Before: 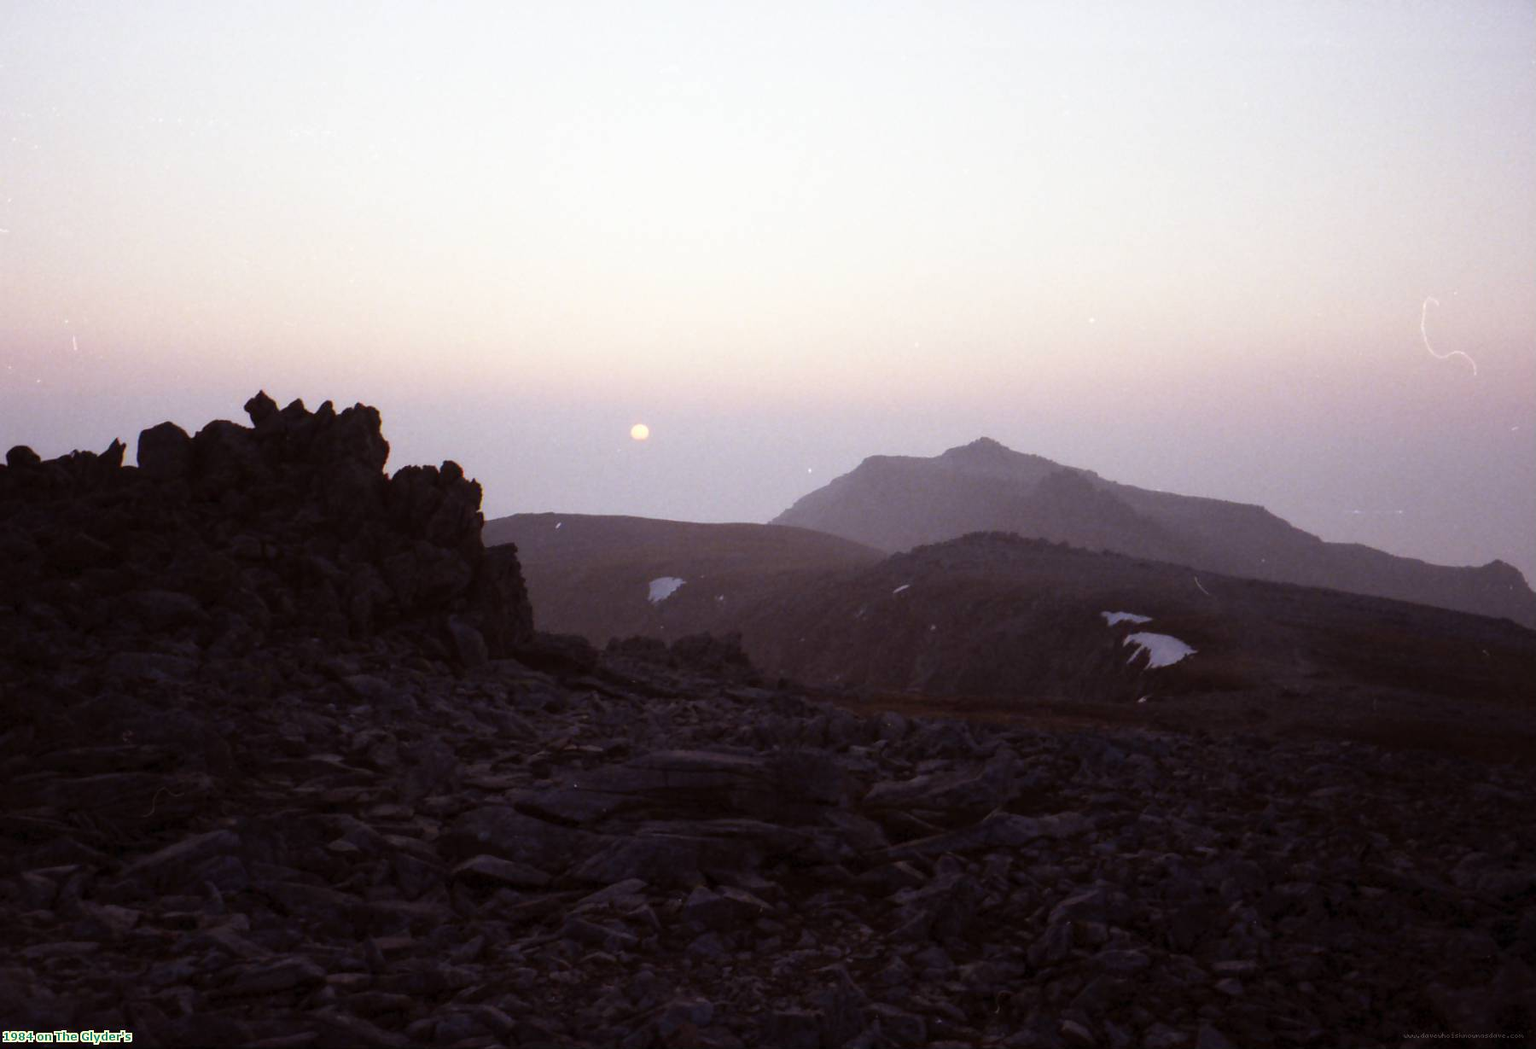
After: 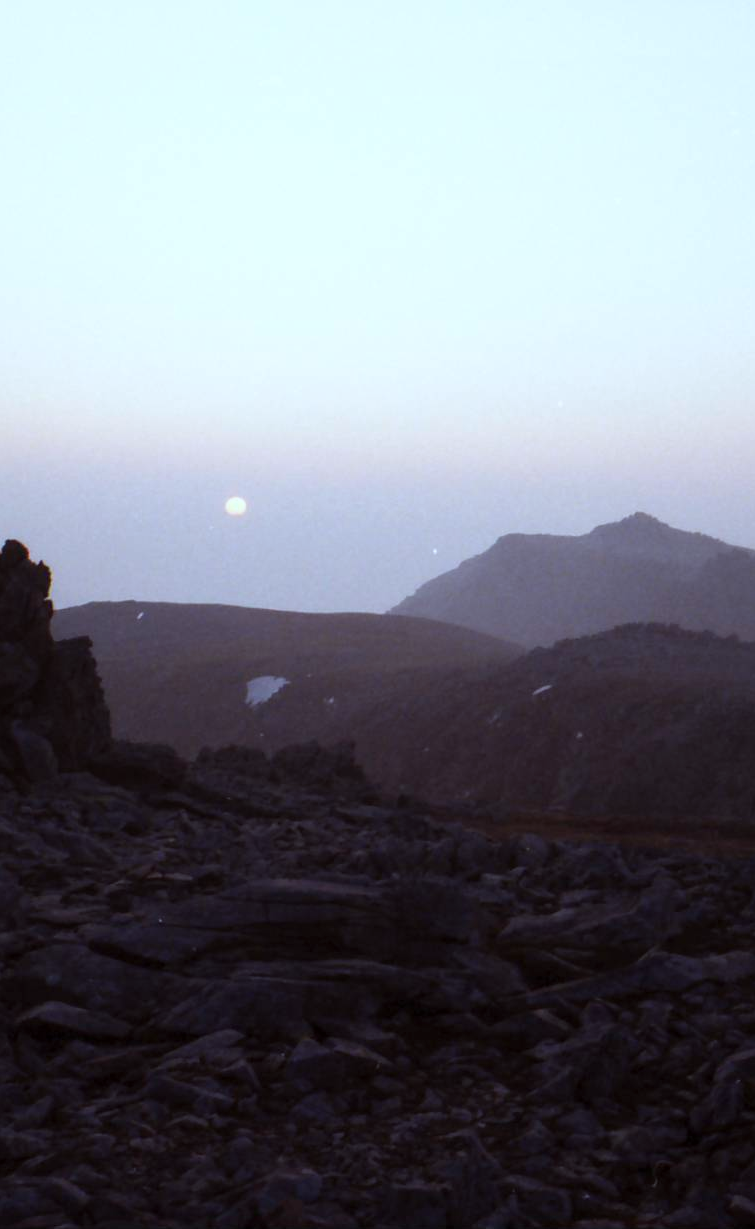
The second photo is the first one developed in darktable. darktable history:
exposure: compensate highlight preservation false
crop: left 28.593%, right 29.46%
contrast brightness saturation: contrast 0.009, saturation -0.051
color calibration: illuminant F (fluorescent), F source F9 (Cool White Deluxe 4150 K) – high CRI, x 0.374, y 0.373, temperature 4157.46 K
